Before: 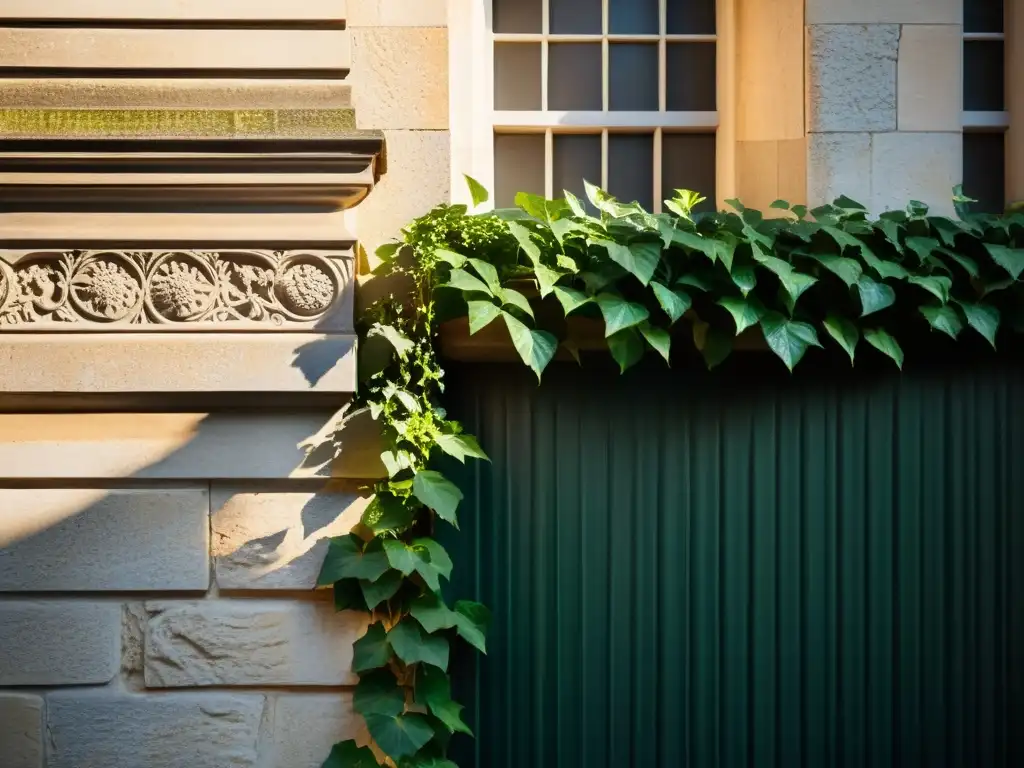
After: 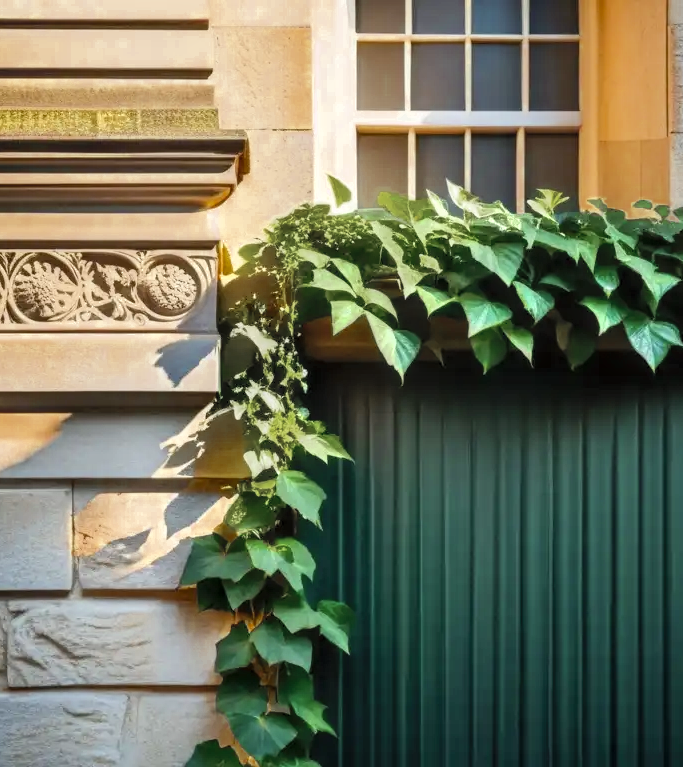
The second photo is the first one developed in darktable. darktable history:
color zones: curves: ch0 [(0.11, 0.396) (0.195, 0.36) (0.25, 0.5) (0.303, 0.412) (0.357, 0.544) (0.75, 0.5) (0.967, 0.328)]; ch1 [(0, 0.468) (0.112, 0.512) (0.202, 0.6) (0.25, 0.5) (0.307, 0.352) (0.357, 0.544) (0.75, 0.5) (0.963, 0.524)]
contrast brightness saturation: contrast 0.136, brightness 0.216
crop and rotate: left 13.397%, right 19.871%
local contrast: detail 130%
